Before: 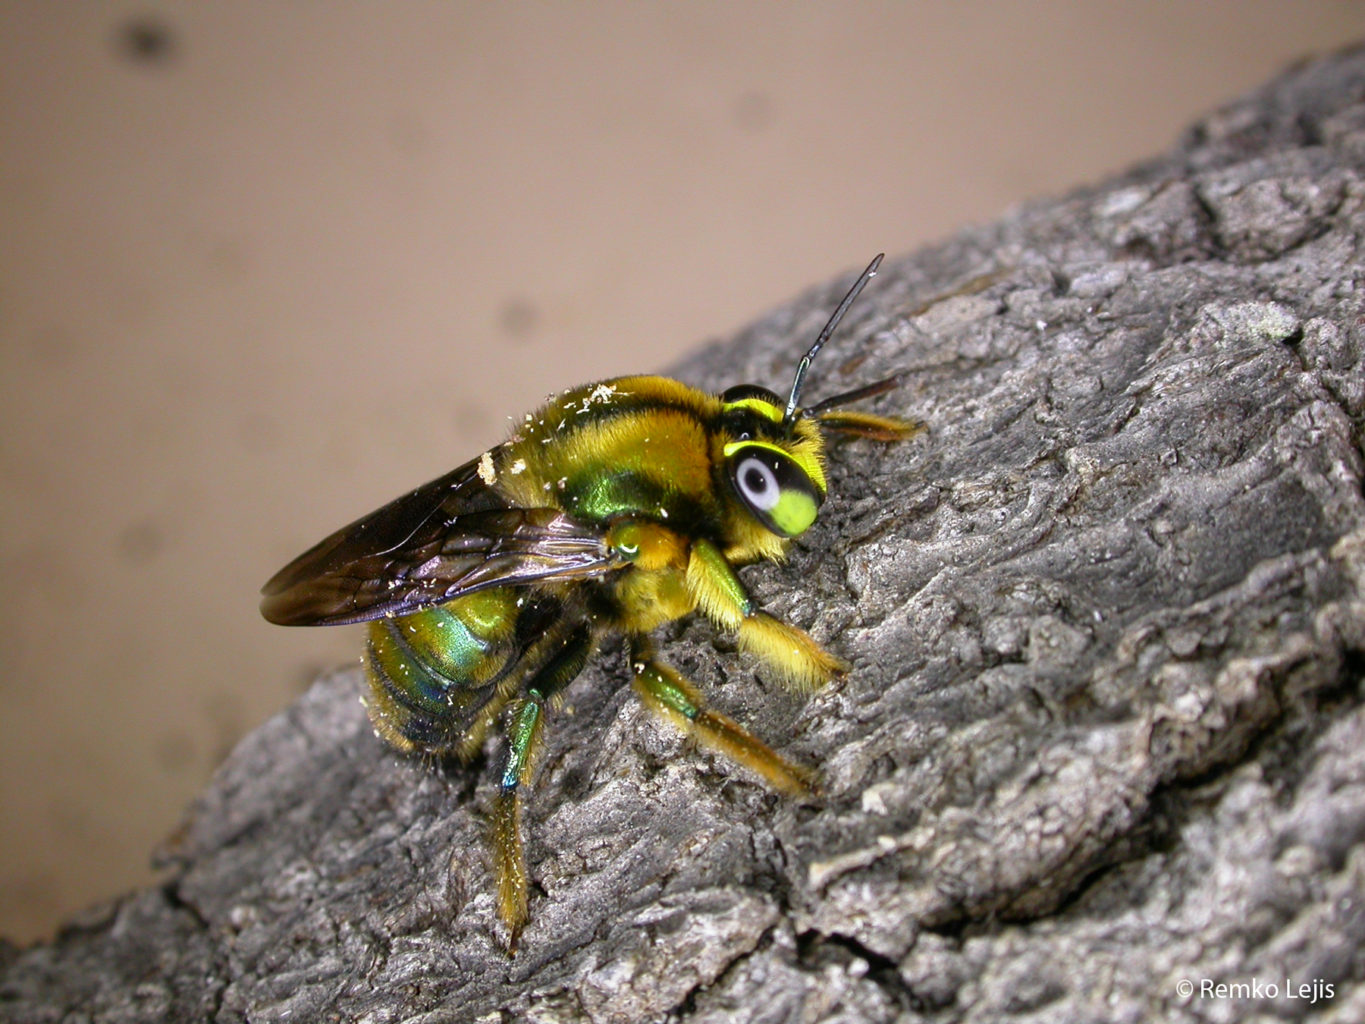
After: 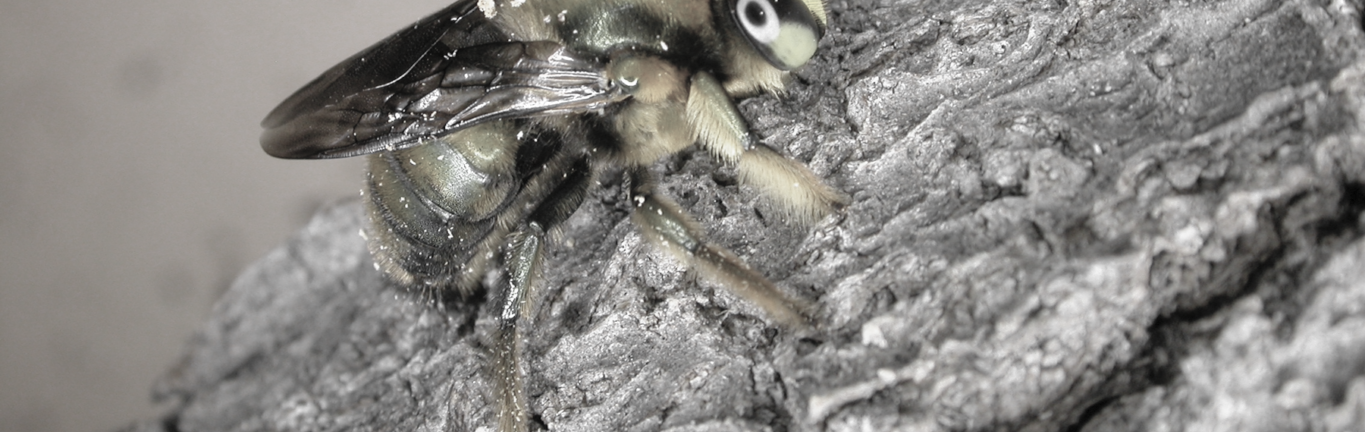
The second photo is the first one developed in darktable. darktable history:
color zones: curves: ch0 [(0, 0.613) (0.01, 0.613) (0.245, 0.448) (0.498, 0.529) (0.642, 0.665) (0.879, 0.777) (0.99, 0.613)]; ch1 [(0, 0.035) (0.121, 0.189) (0.259, 0.197) (0.415, 0.061) (0.589, 0.022) (0.732, 0.022) (0.857, 0.026) (0.991, 0.053)]
contrast brightness saturation: brightness 0.18, saturation -0.492
haze removal: strength 0.006, distance 0.244, compatibility mode true, adaptive false
crop: top 45.636%, bottom 12.161%
